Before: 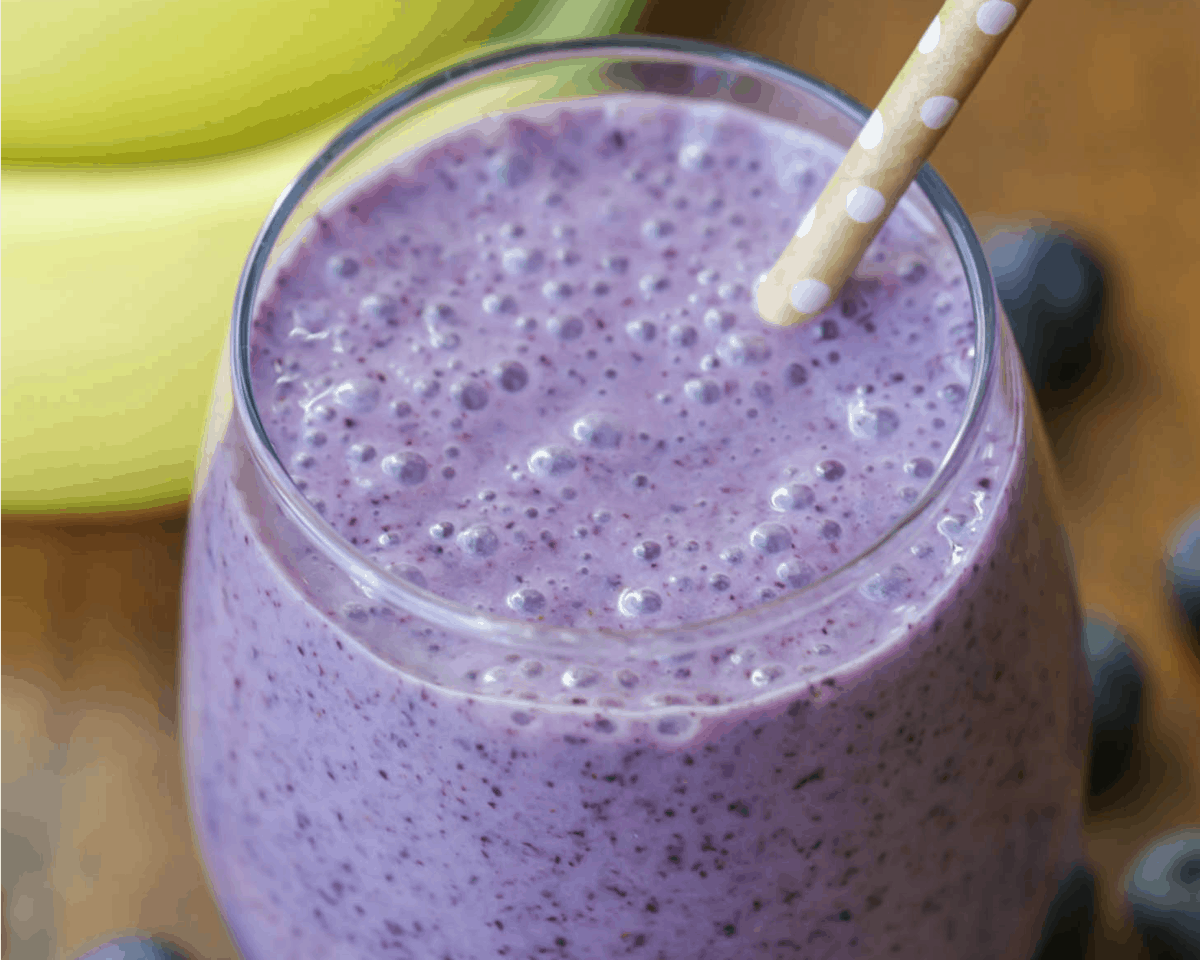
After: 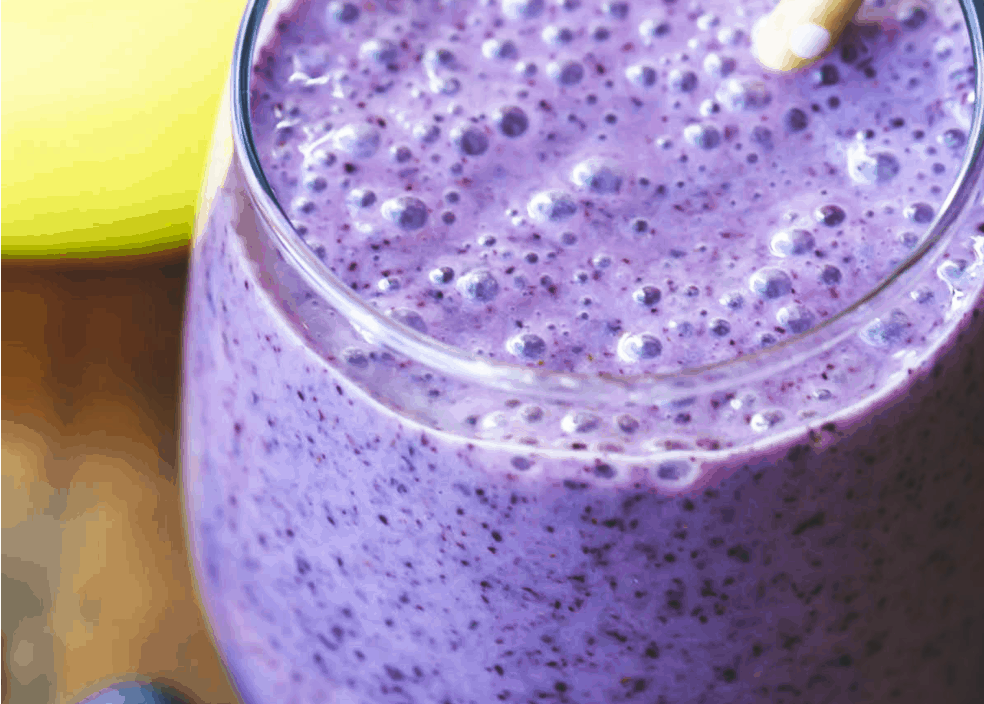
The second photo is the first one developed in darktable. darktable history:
base curve: curves: ch0 [(0, 0.036) (0.007, 0.037) (0.604, 0.887) (1, 1)], preserve colors none
contrast brightness saturation: contrast 0.07, brightness -0.143, saturation 0.12
crop: top 26.59%, right 17.959%
